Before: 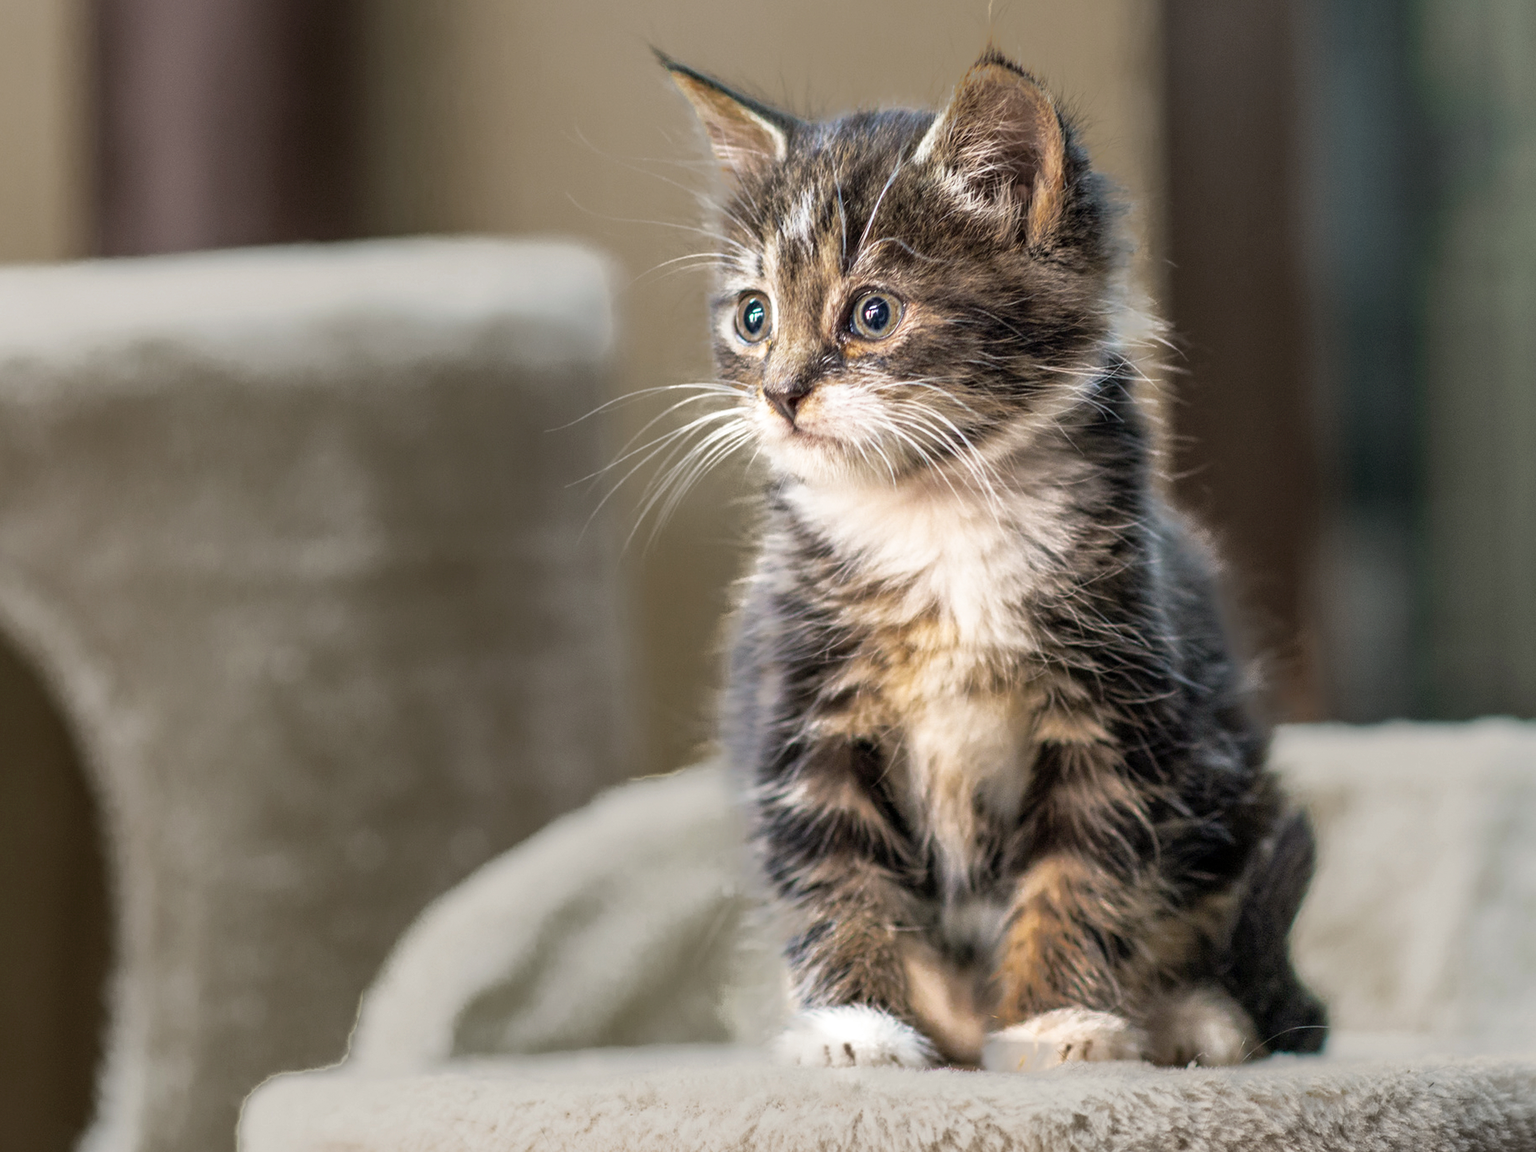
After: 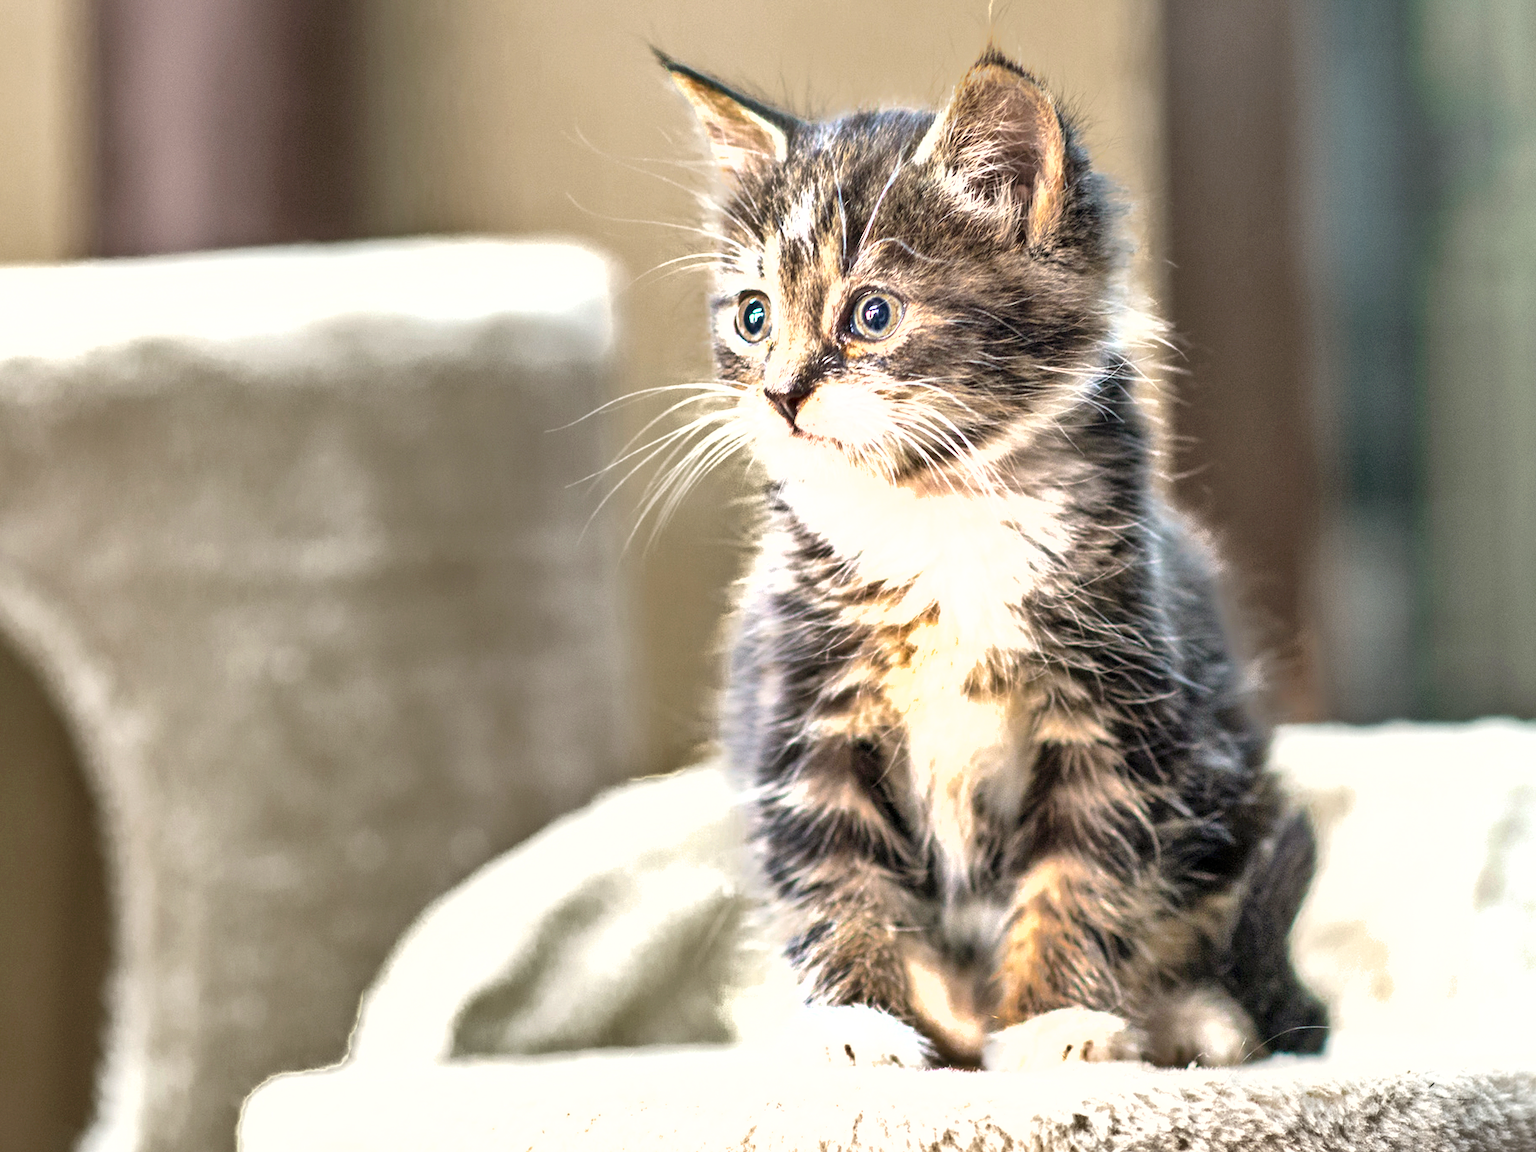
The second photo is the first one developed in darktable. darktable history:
shadows and highlights: low approximation 0.01, soften with gaussian
exposure: exposure 1.226 EV, compensate highlight preservation false
